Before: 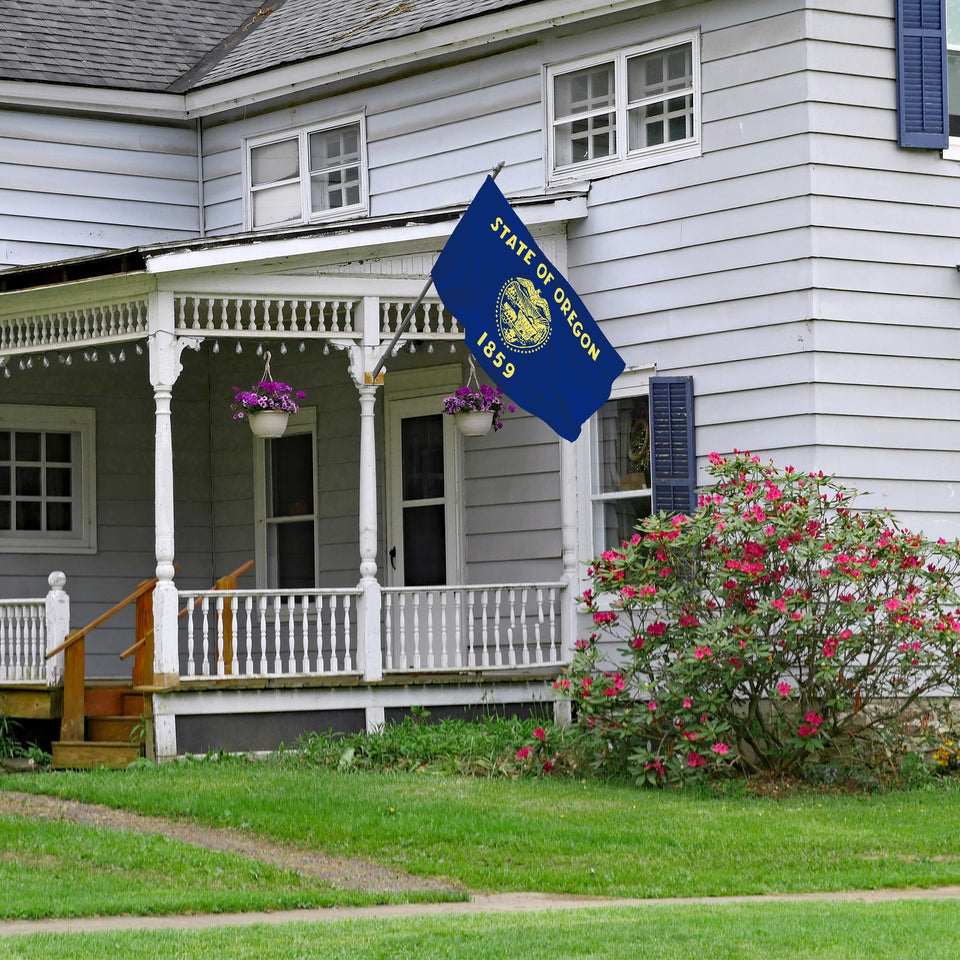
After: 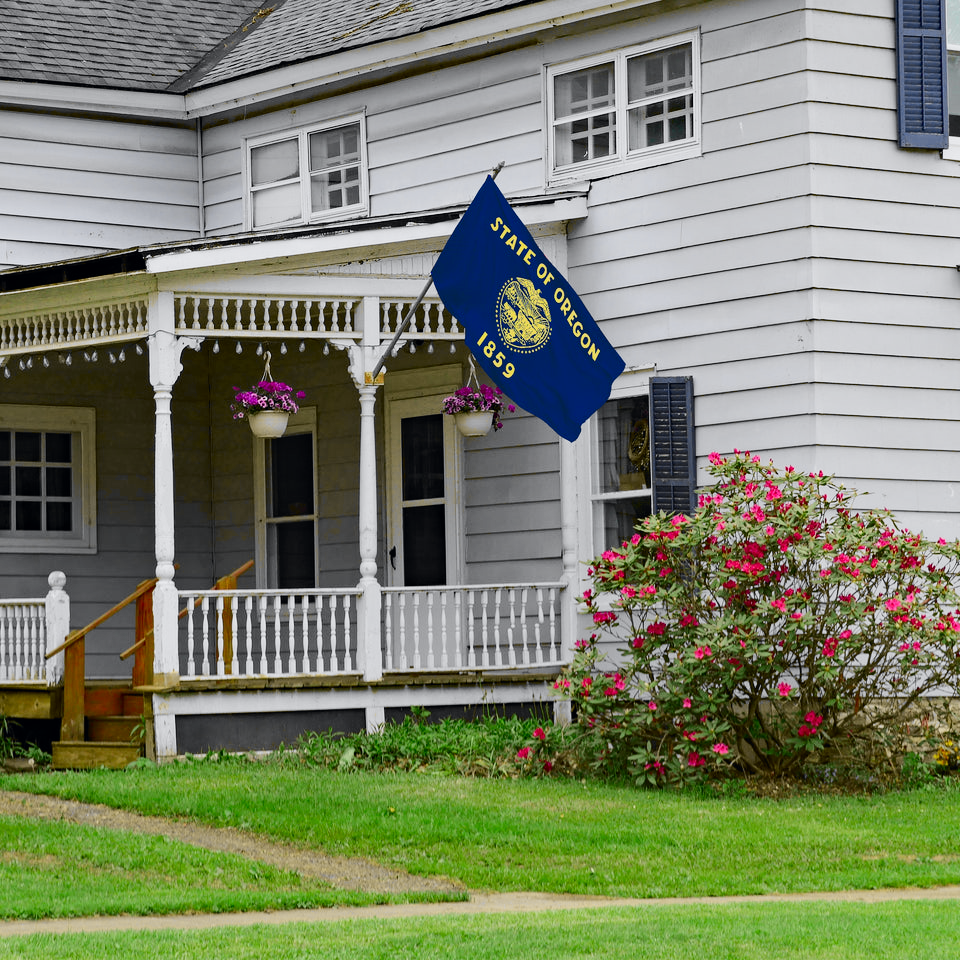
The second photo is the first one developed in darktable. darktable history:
exposure: exposure -0.303 EV, compensate highlight preservation false
tone curve: curves: ch0 [(0, 0) (0.071, 0.047) (0.266, 0.26) (0.483, 0.554) (0.753, 0.811) (1, 0.983)]; ch1 [(0, 0) (0.346, 0.307) (0.408, 0.387) (0.463, 0.465) (0.482, 0.493) (0.502, 0.5) (0.517, 0.502) (0.55, 0.548) (0.597, 0.61) (0.651, 0.698) (1, 1)]; ch2 [(0, 0) (0.346, 0.34) (0.434, 0.46) (0.485, 0.494) (0.5, 0.494) (0.517, 0.506) (0.526, 0.545) (0.583, 0.61) (0.625, 0.659) (1, 1)], color space Lab, independent channels, preserve colors none
